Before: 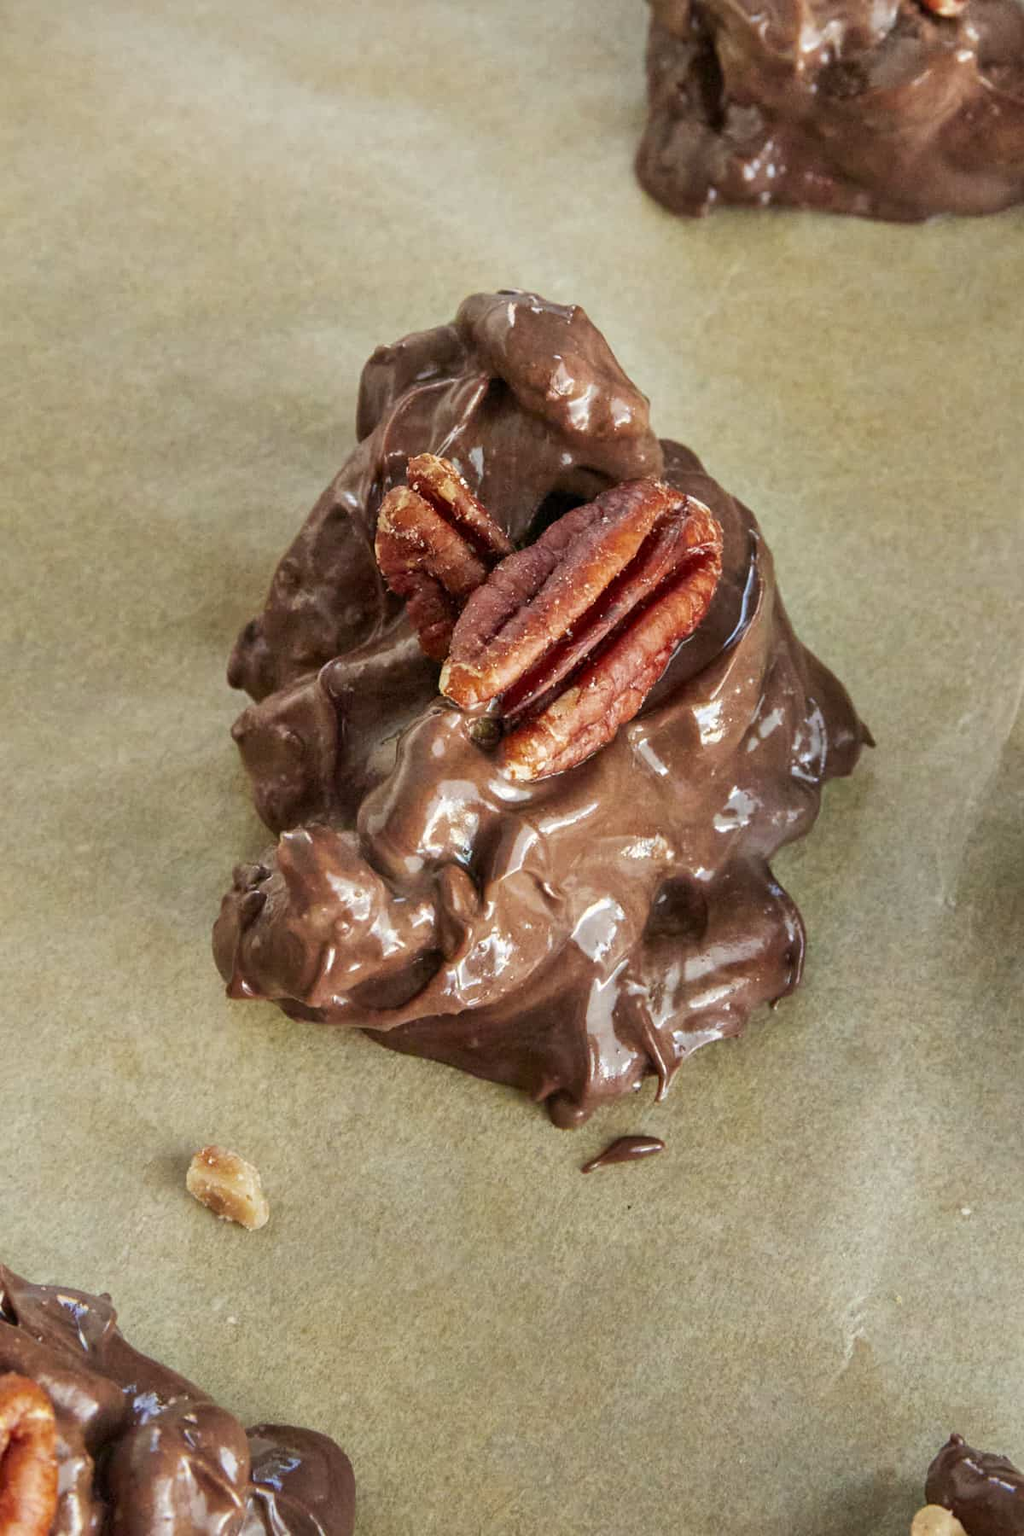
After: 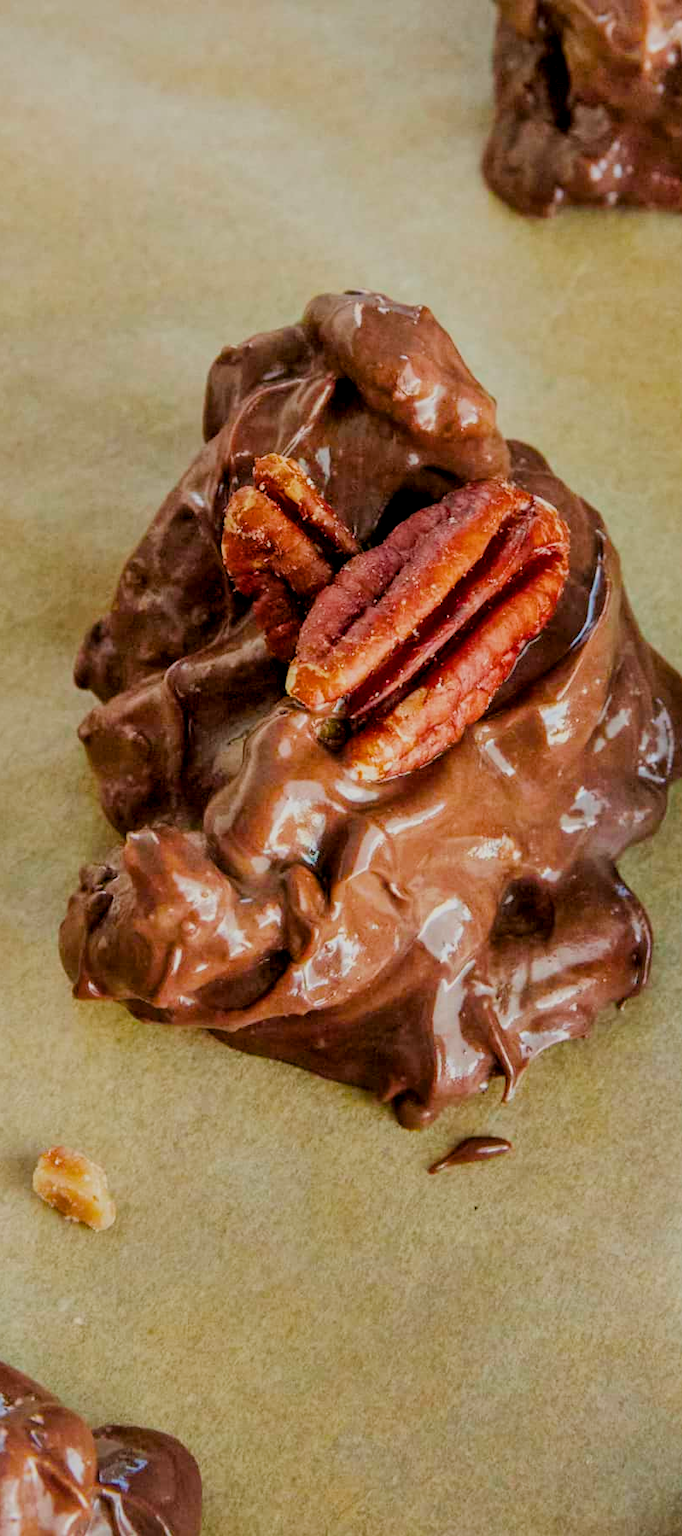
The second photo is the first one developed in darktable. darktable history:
crop and rotate: left 15.055%, right 18.278%
local contrast: highlights 61%, shadows 106%, detail 107%, midtone range 0.529
filmic rgb: black relative exposure -7.65 EV, white relative exposure 4.56 EV, hardness 3.61
color balance rgb: perceptual saturation grading › global saturation 25%, global vibrance 20%
